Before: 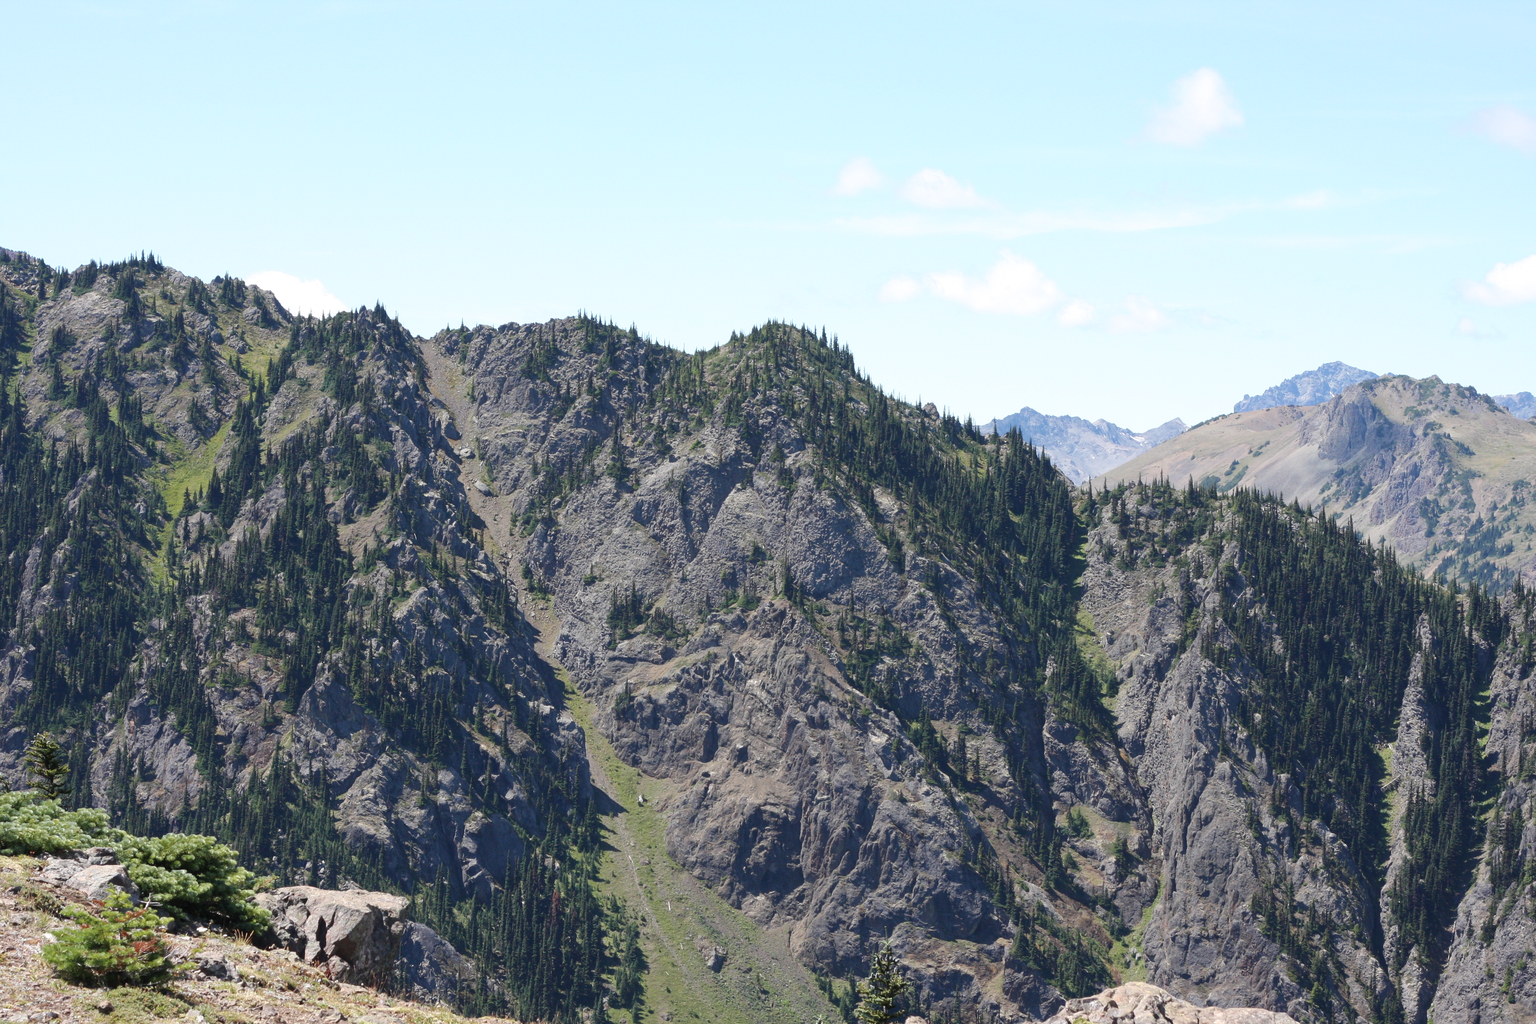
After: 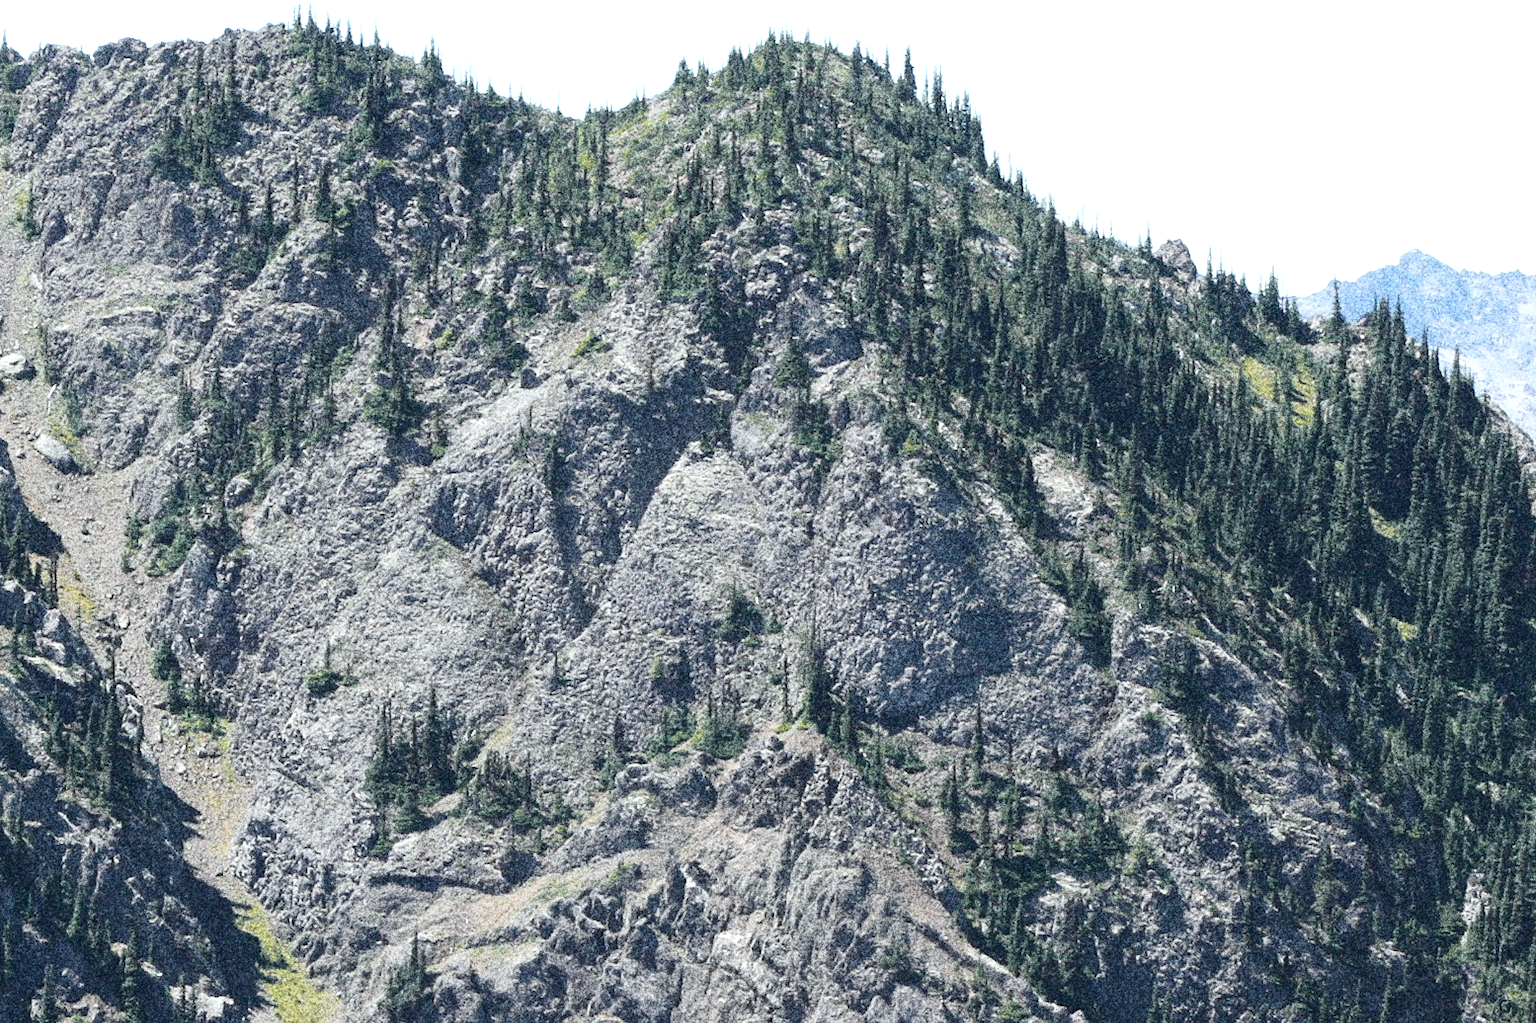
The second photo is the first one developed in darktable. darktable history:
exposure: exposure 0.6 EV, compensate highlight preservation false
crop: left 30%, top 30%, right 30%, bottom 30%
grain: coarseness 30.02 ISO, strength 100%
tone curve: curves: ch0 [(0, 0) (0.081, 0.044) (0.185, 0.13) (0.283, 0.238) (0.416, 0.449) (0.495, 0.524) (0.686, 0.743) (0.826, 0.865) (0.978, 0.988)]; ch1 [(0, 0) (0.147, 0.166) (0.321, 0.362) (0.371, 0.402) (0.423, 0.442) (0.479, 0.472) (0.505, 0.497) (0.521, 0.506) (0.551, 0.537) (0.586, 0.574) (0.625, 0.618) (0.68, 0.681) (1, 1)]; ch2 [(0, 0) (0.346, 0.362) (0.404, 0.427) (0.502, 0.495) (0.531, 0.513) (0.547, 0.533) (0.582, 0.596) (0.629, 0.631) (0.717, 0.678) (1, 1)], color space Lab, independent channels, preserve colors none
